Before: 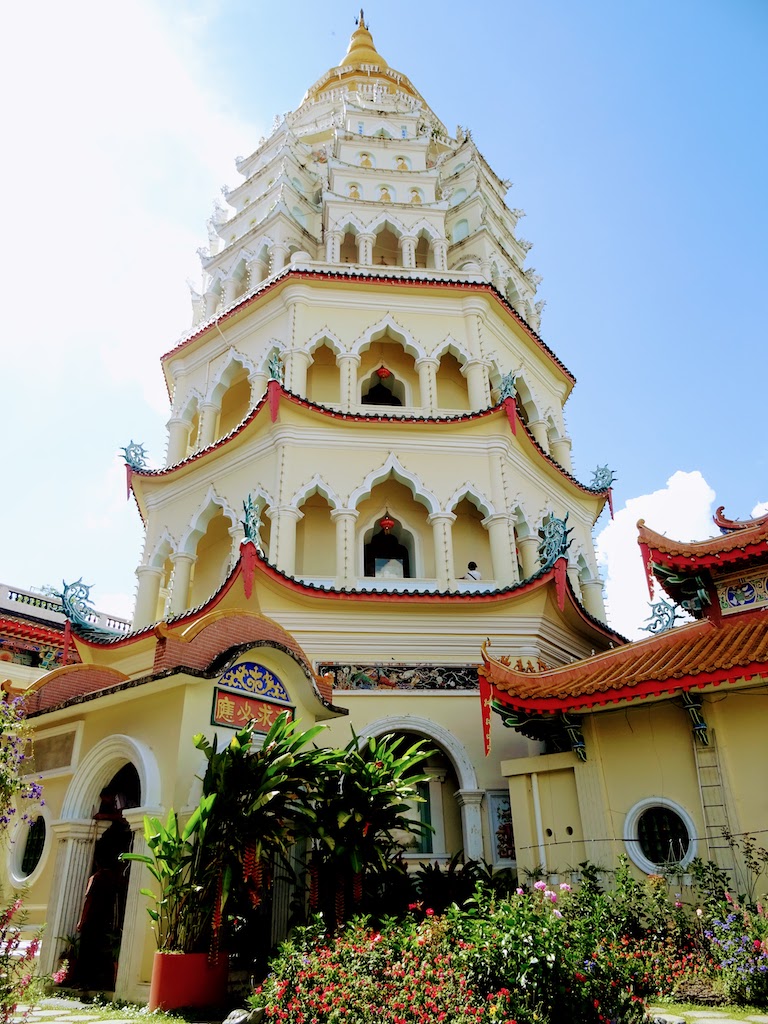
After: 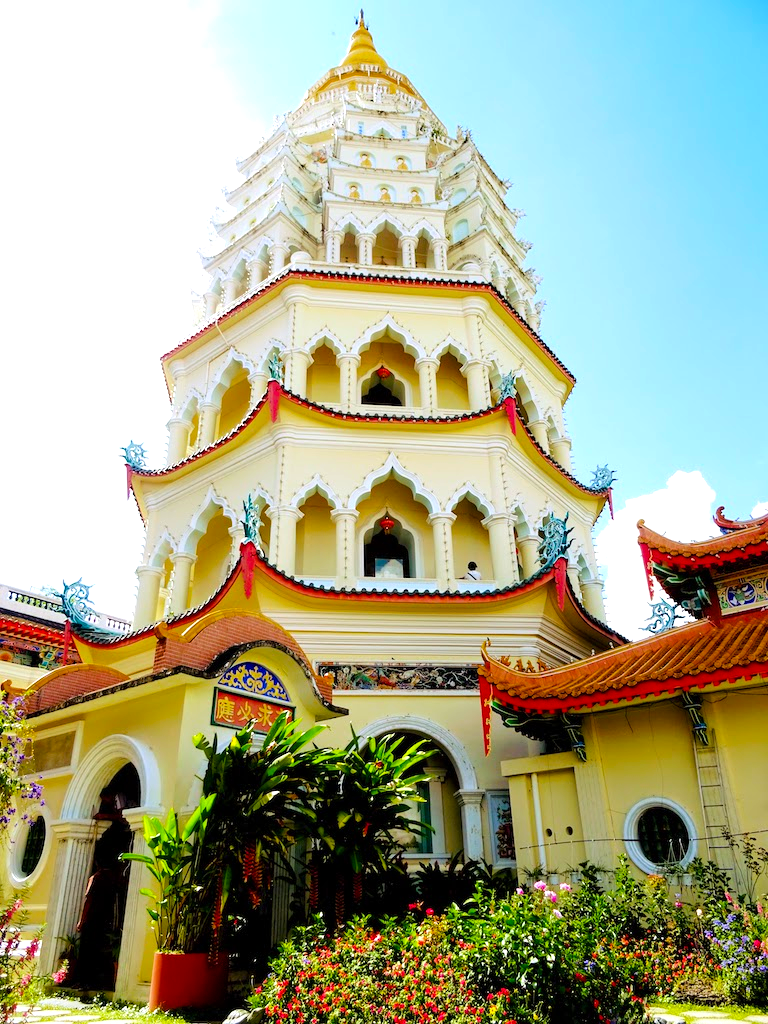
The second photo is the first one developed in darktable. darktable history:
exposure: exposure 0.559 EV, compensate highlight preservation false
color balance rgb: perceptual saturation grading › global saturation 30%, global vibrance 20%
